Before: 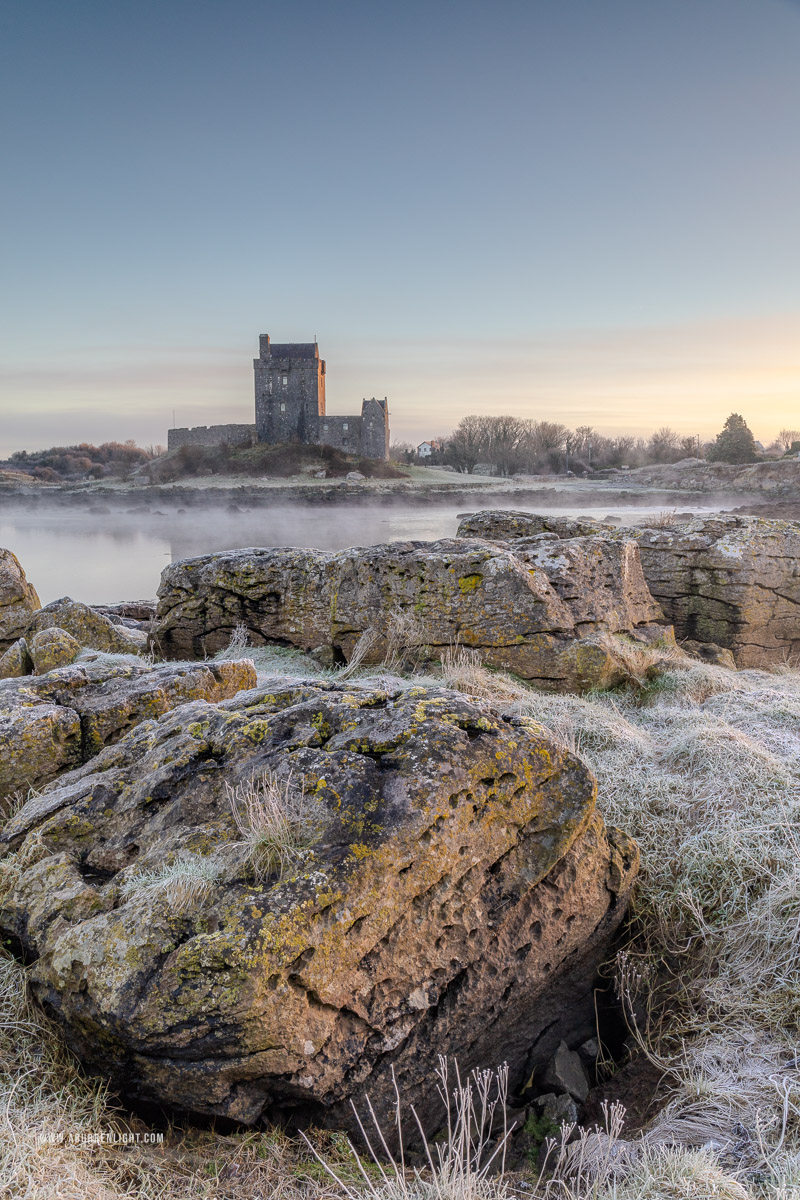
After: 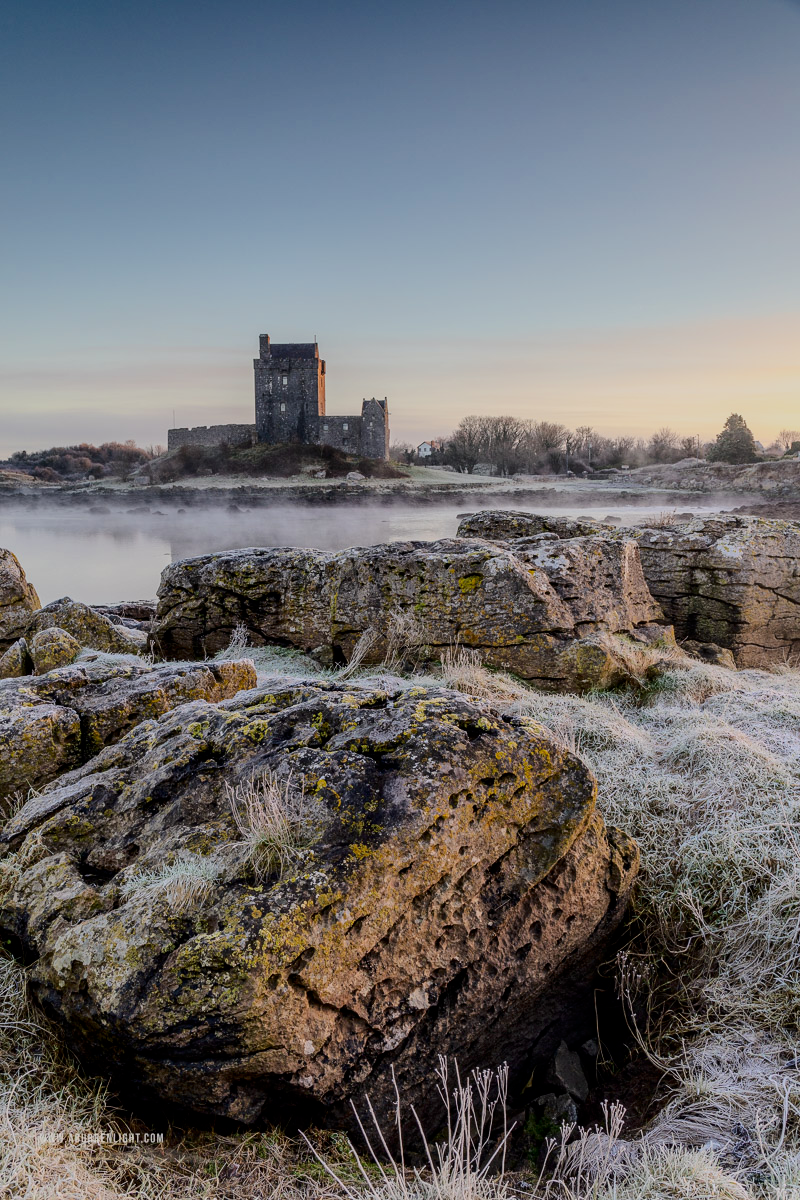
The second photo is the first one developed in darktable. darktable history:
filmic rgb: black relative exposure -7.15 EV, white relative exposure 5.36 EV, hardness 3.02, color science v6 (2022)
contrast brightness saturation: contrast 0.2, brightness -0.11, saturation 0.1
